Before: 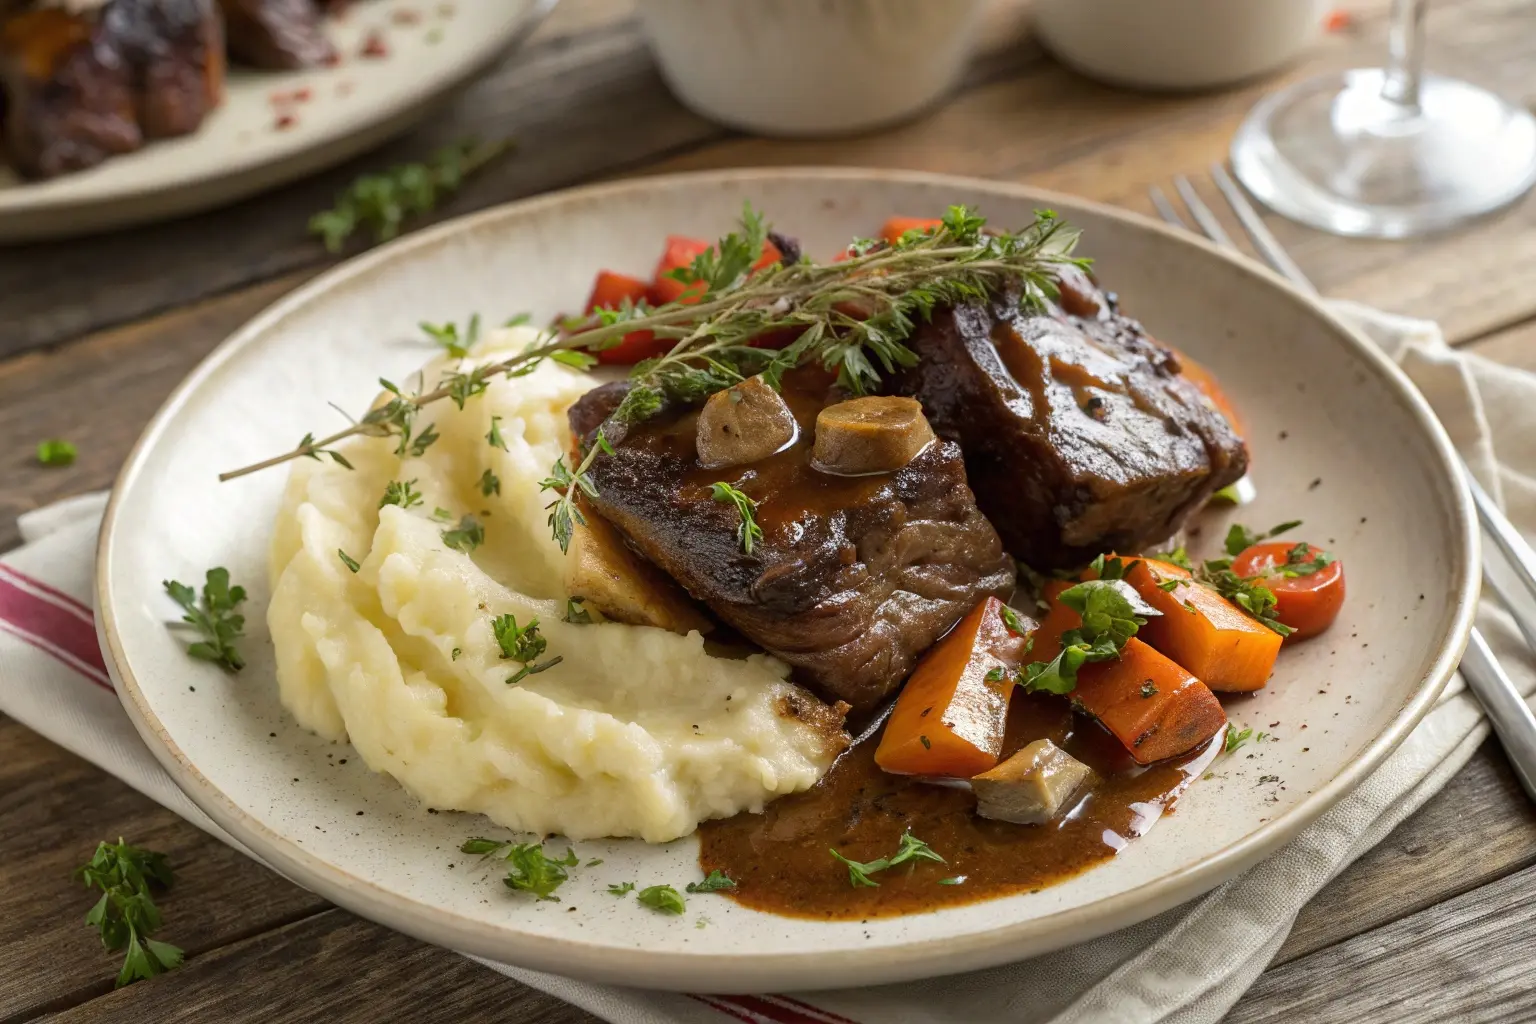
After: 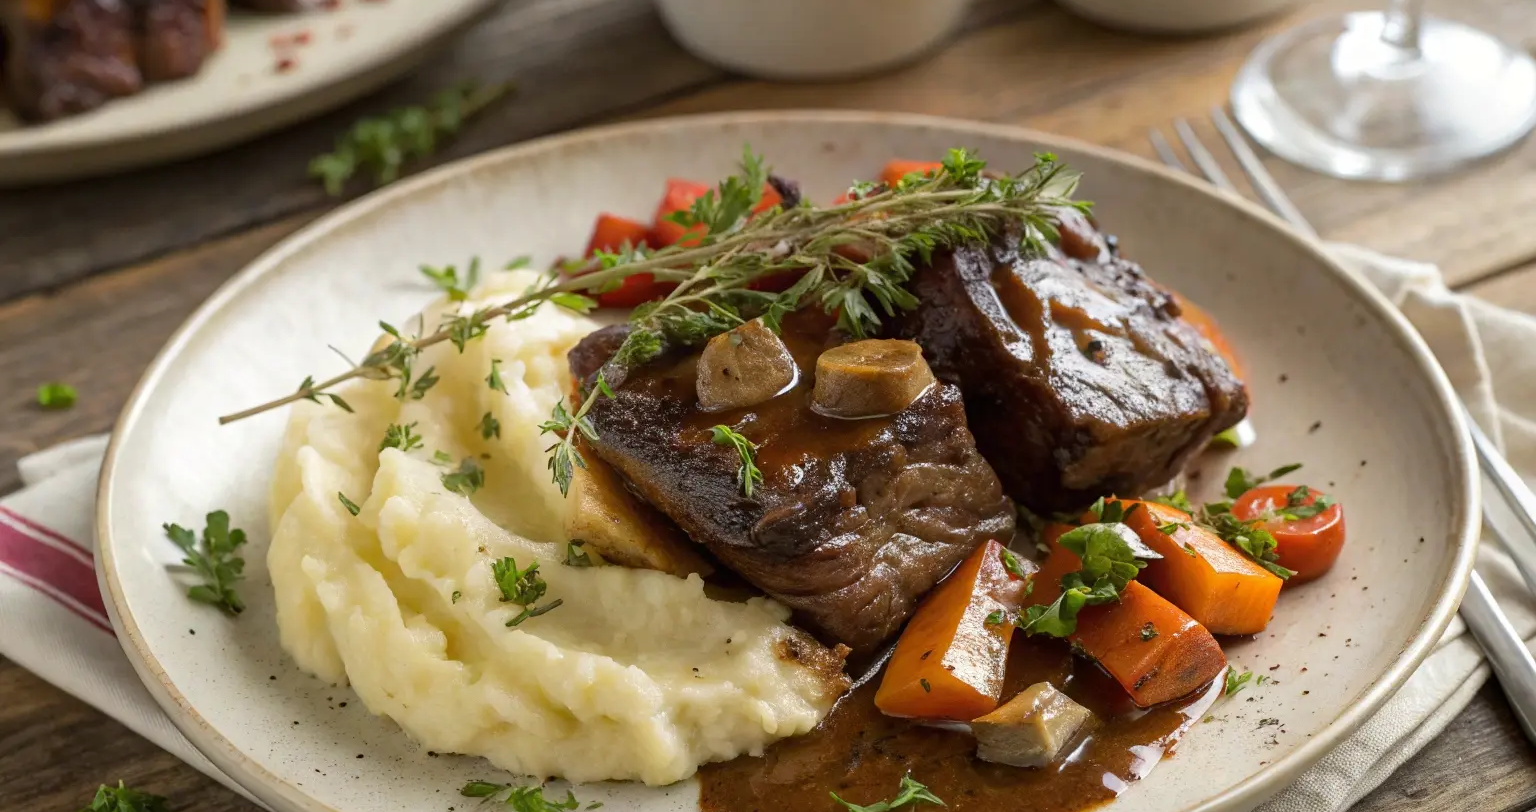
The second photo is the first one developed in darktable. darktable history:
haze removal: strength 0.033, distance 0.254, compatibility mode true, adaptive false
crop and rotate: top 5.657%, bottom 14.988%
